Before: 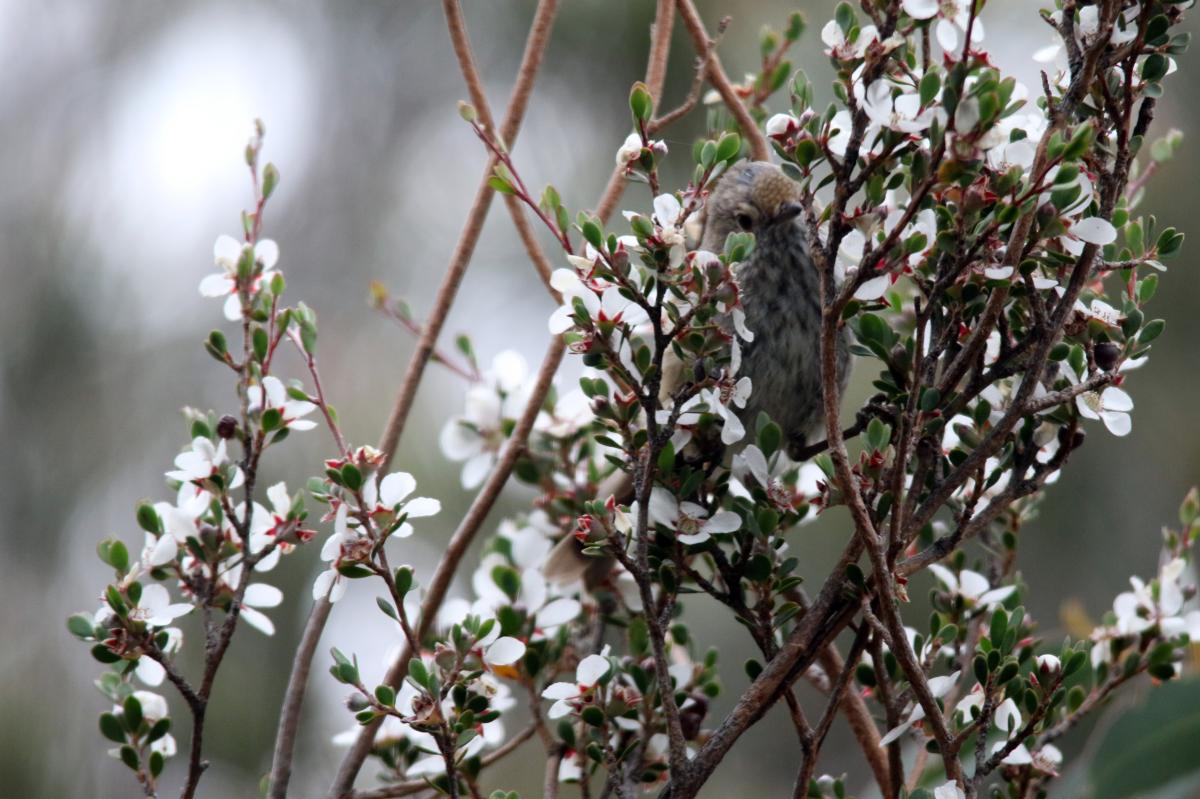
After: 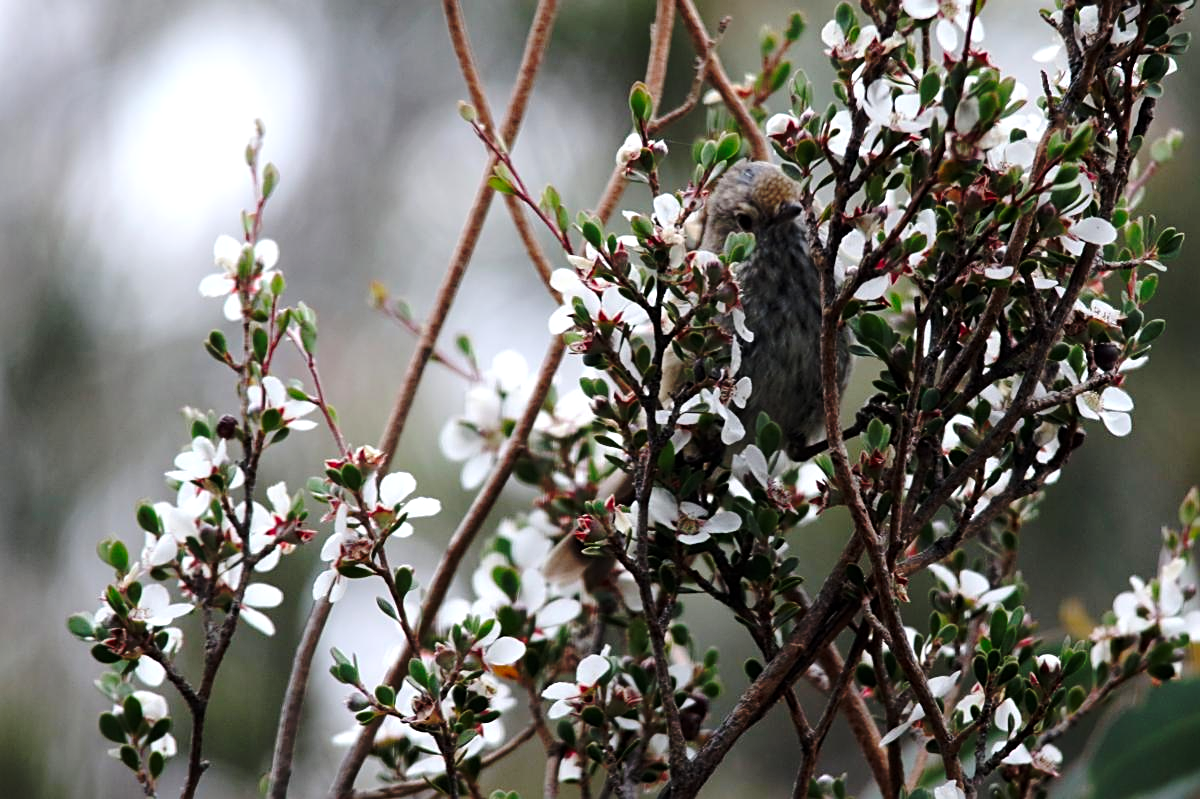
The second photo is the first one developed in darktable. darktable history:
exposure: exposure 0.177 EV, compensate exposure bias true, compensate highlight preservation false
base curve: curves: ch0 [(0, 0) (0.073, 0.04) (0.157, 0.139) (0.492, 0.492) (0.758, 0.758) (1, 1)], preserve colors none
sharpen: on, module defaults
